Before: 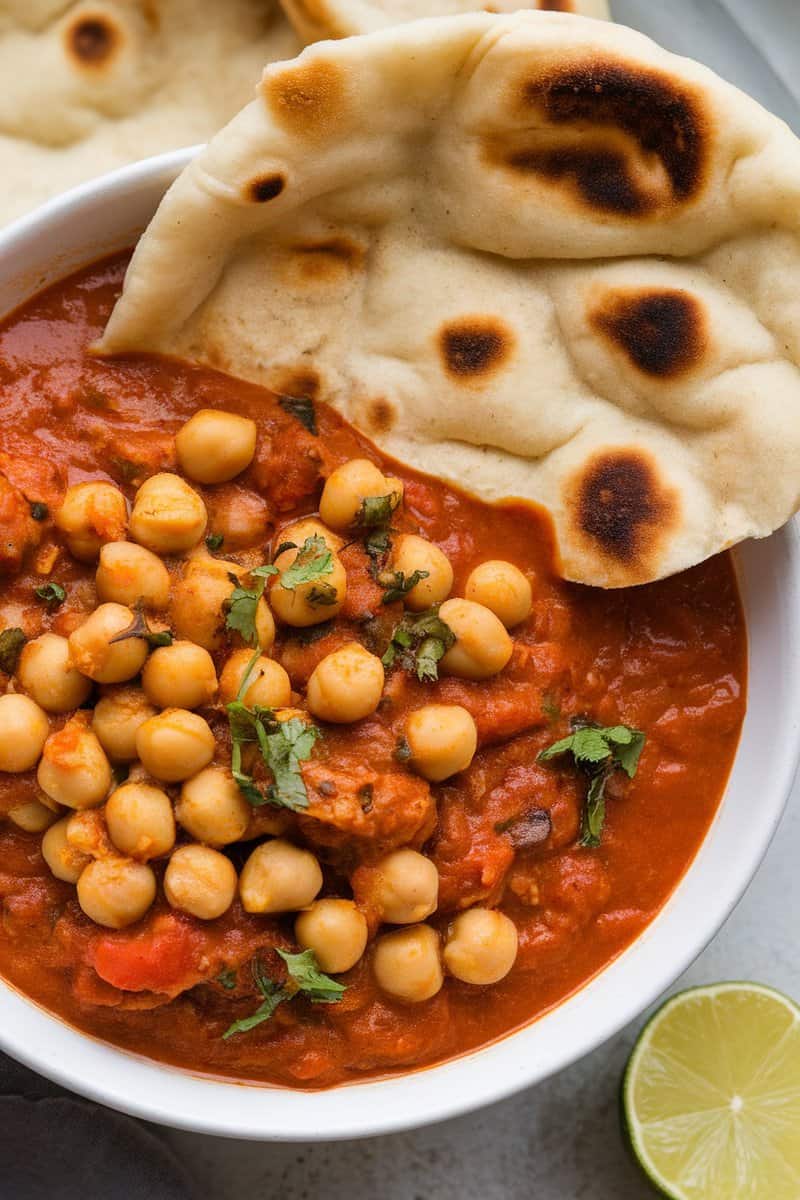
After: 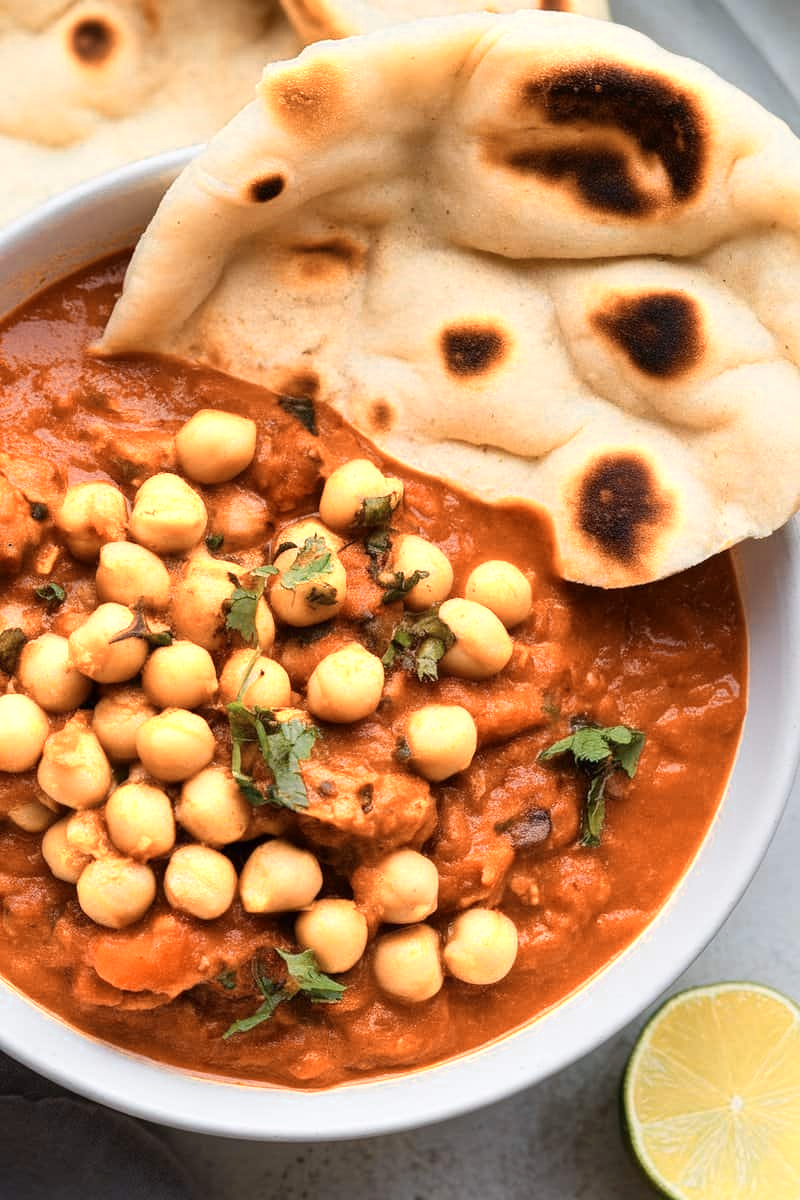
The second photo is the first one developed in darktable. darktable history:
tone equalizer: -7 EV 0.095 EV
color zones: curves: ch0 [(0.018, 0.548) (0.197, 0.654) (0.425, 0.447) (0.605, 0.658) (0.732, 0.579)]; ch1 [(0.105, 0.531) (0.224, 0.531) (0.386, 0.39) (0.618, 0.456) (0.732, 0.456) (0.956, 0.421)]; ch2 [(0.039, 0.583) (0.215, 0.465) (0.399, 0.544) (0.465, 0.548) (0.614, 0.447) (0.724, 0.43) (0.882, 0.623) (0.956, 0.632)]
contrast brightness saturation: contrast 0.048
